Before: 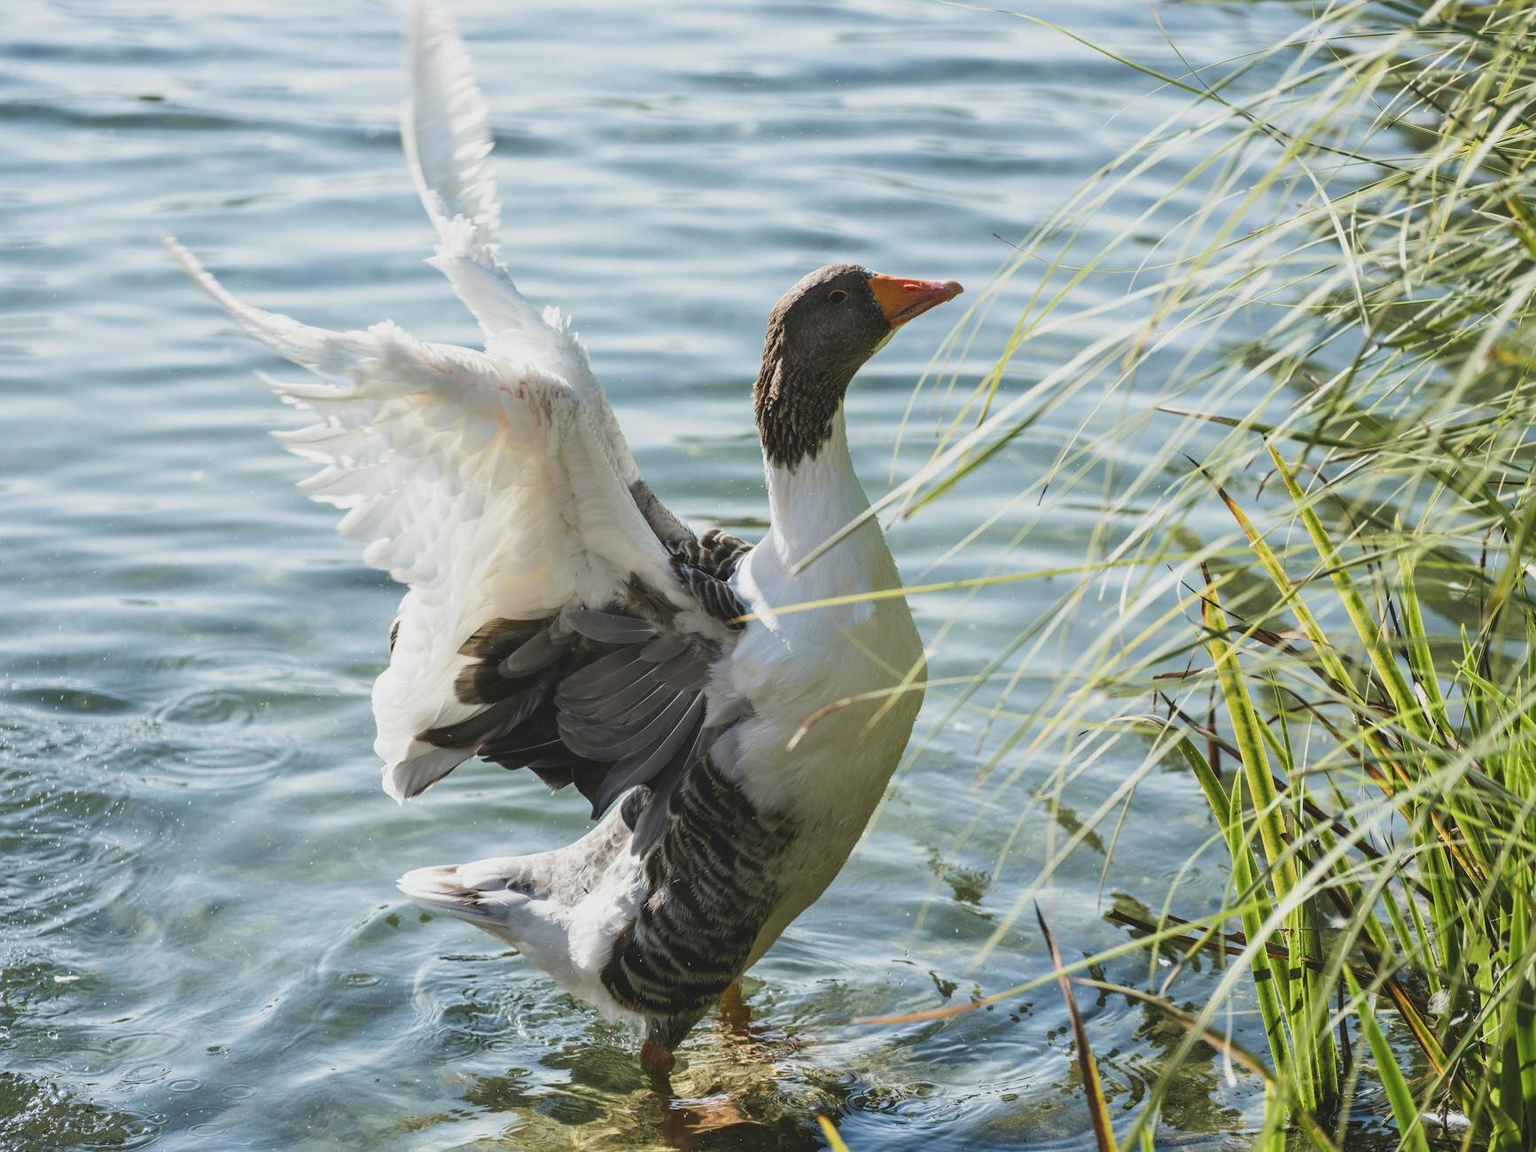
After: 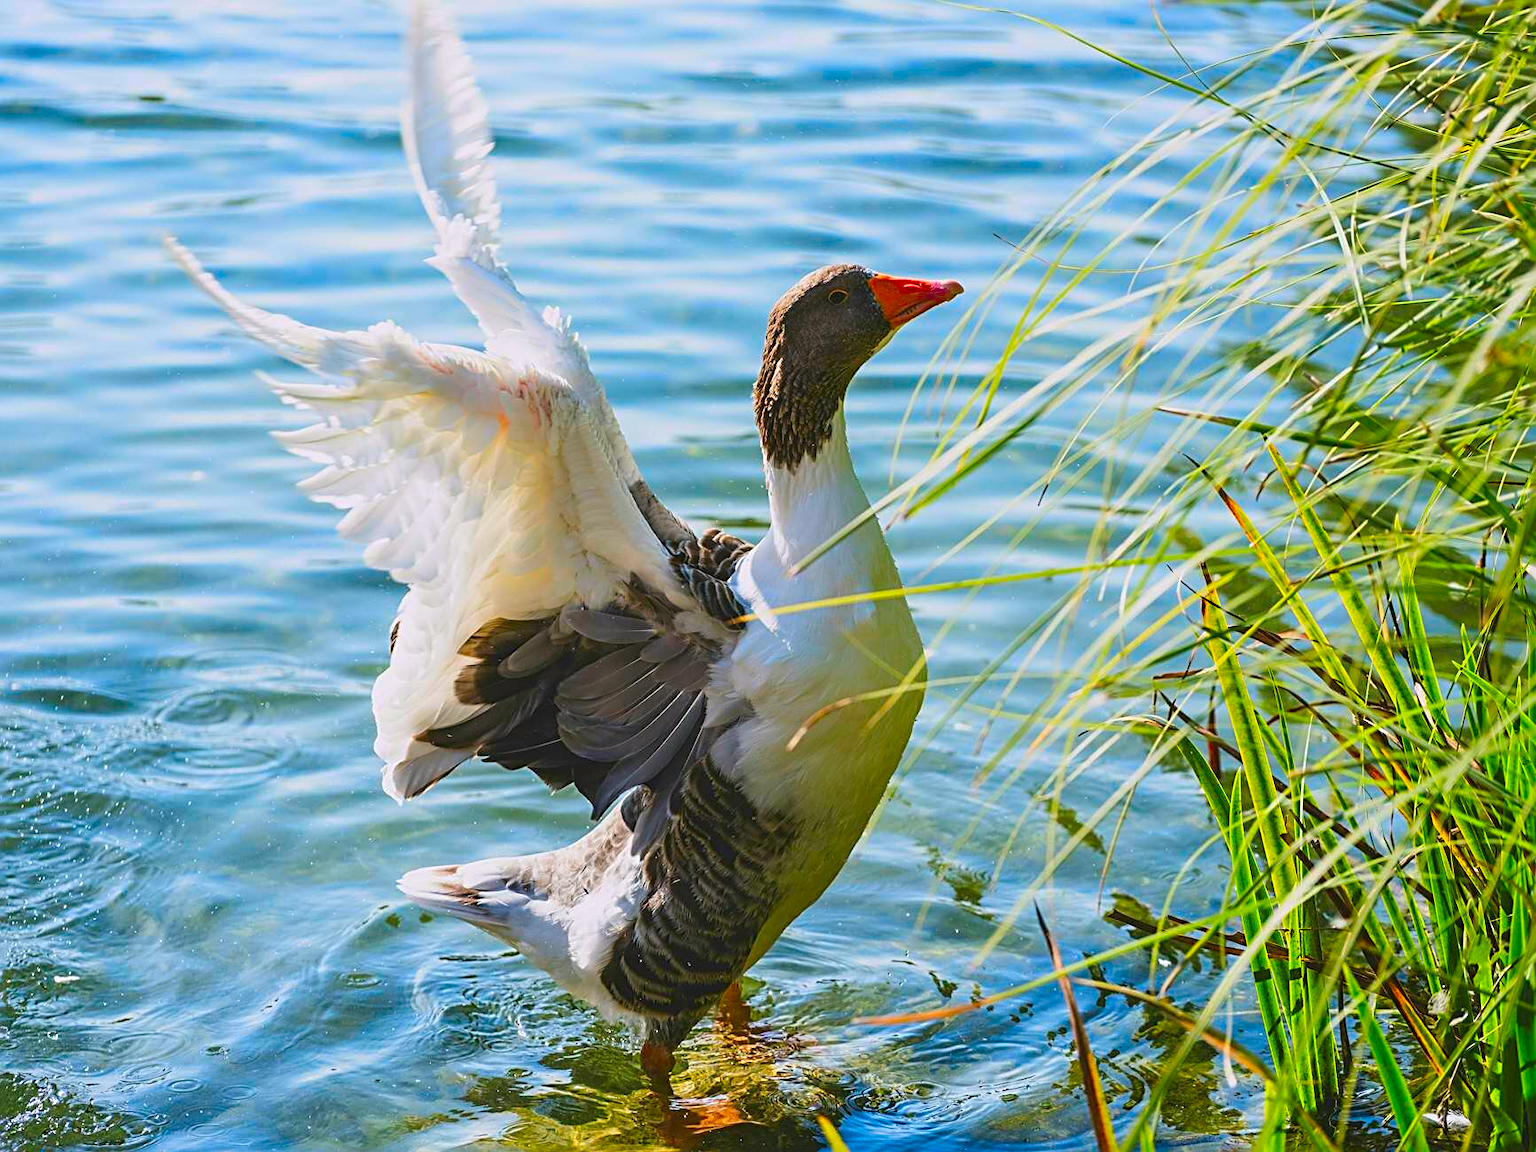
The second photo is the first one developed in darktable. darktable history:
color correction: highlights a* 1.67, highlights b* -1.86, saturation 2.5
sharpen: radius 2.556, amount 0.648
